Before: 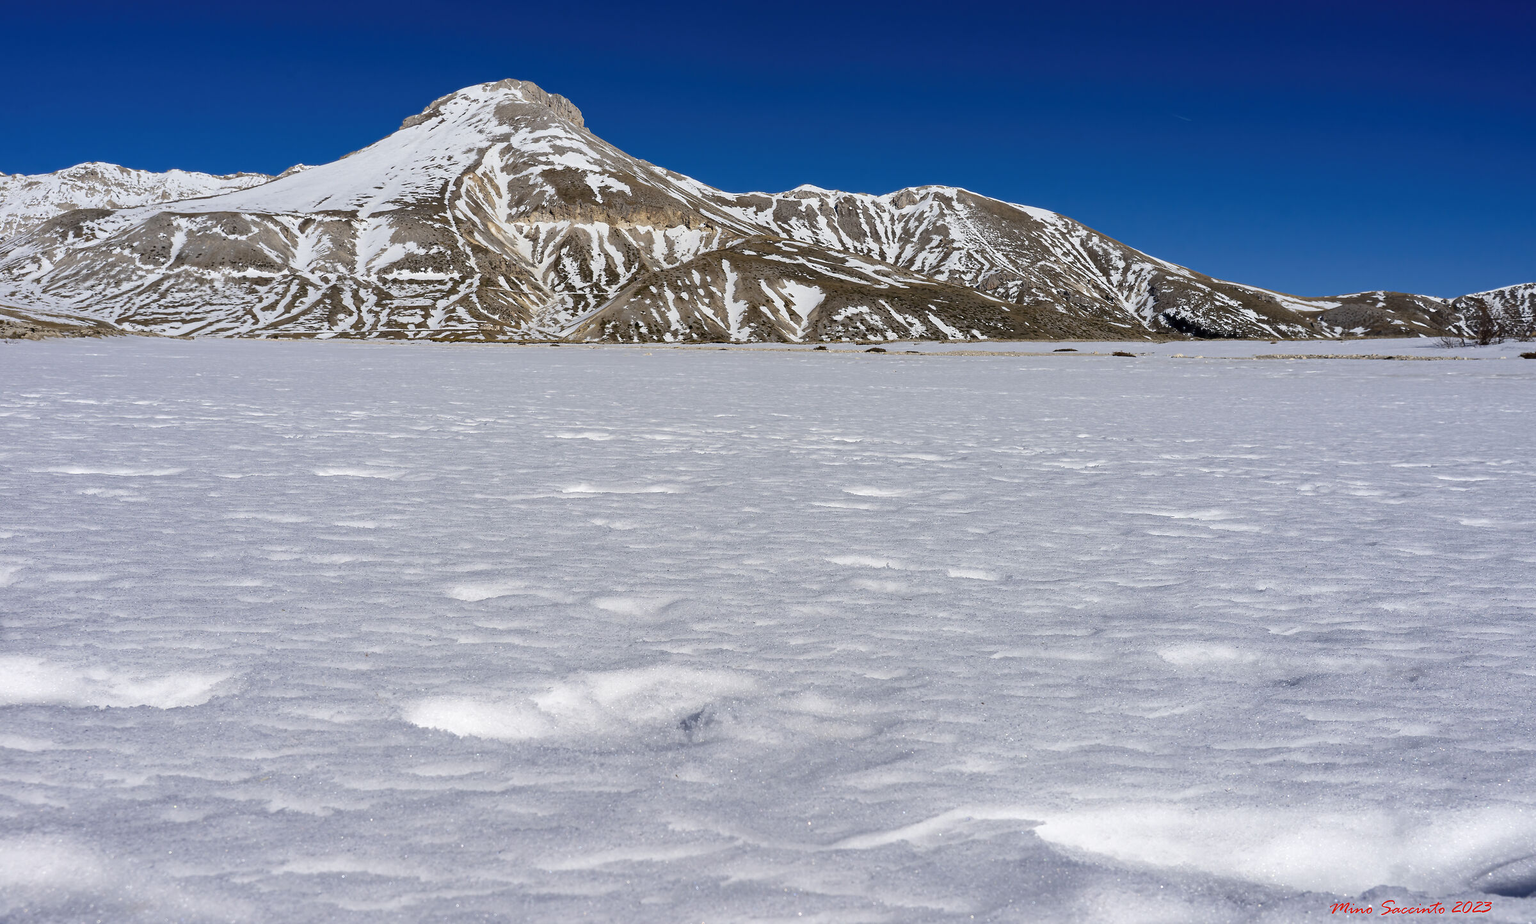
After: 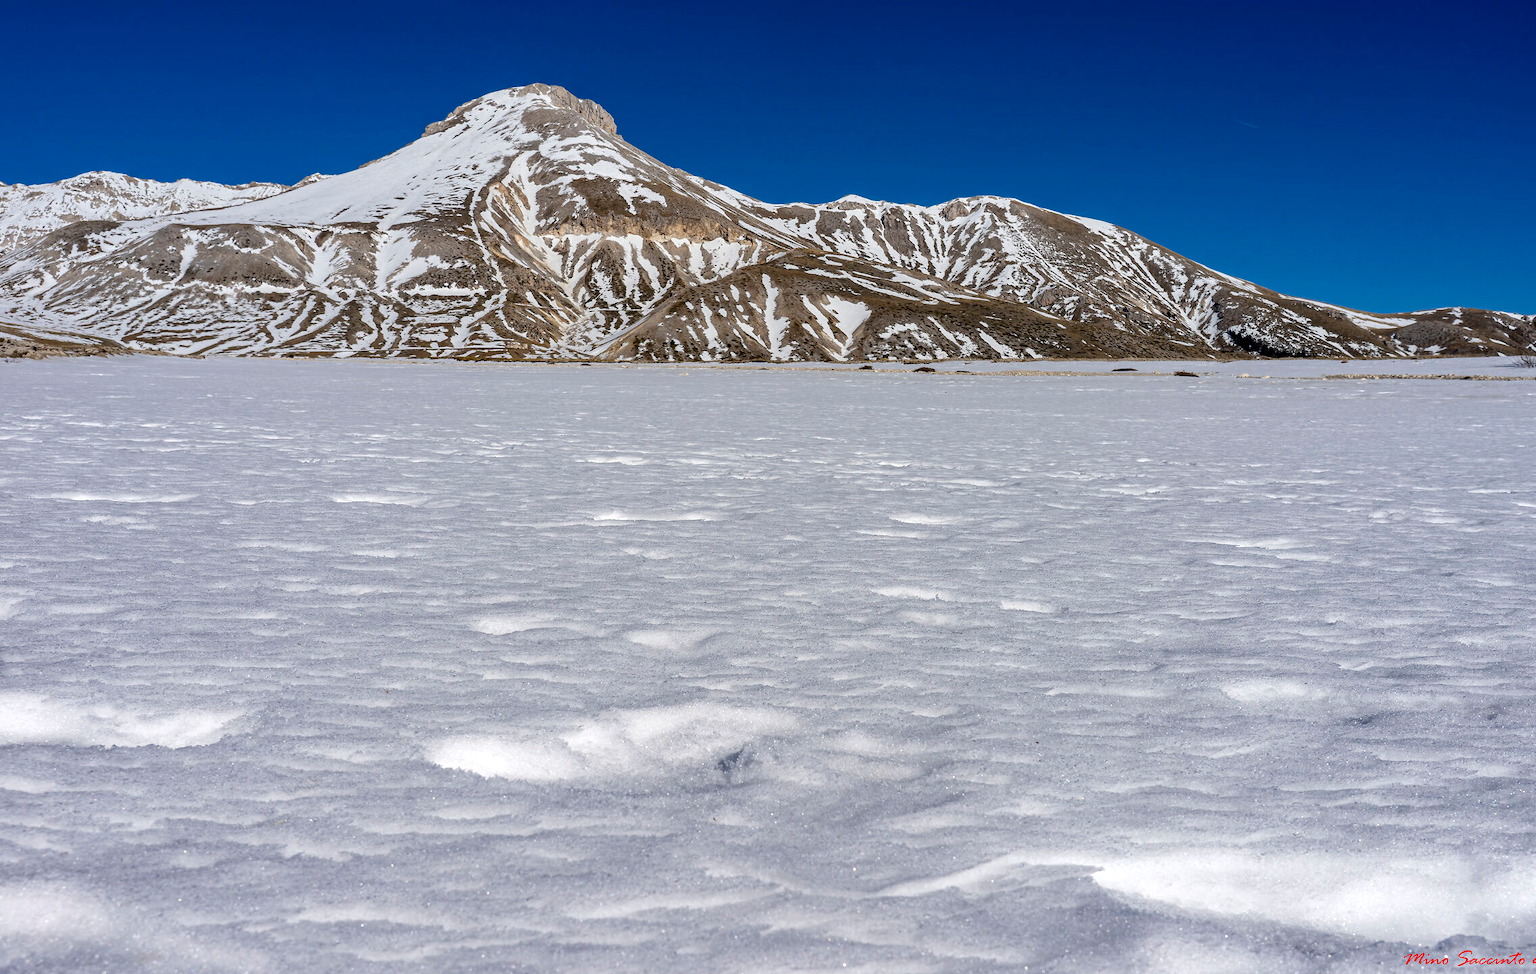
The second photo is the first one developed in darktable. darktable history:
local contrast: on, module defaults
crop and rotate: left 0%, right 5.237%
